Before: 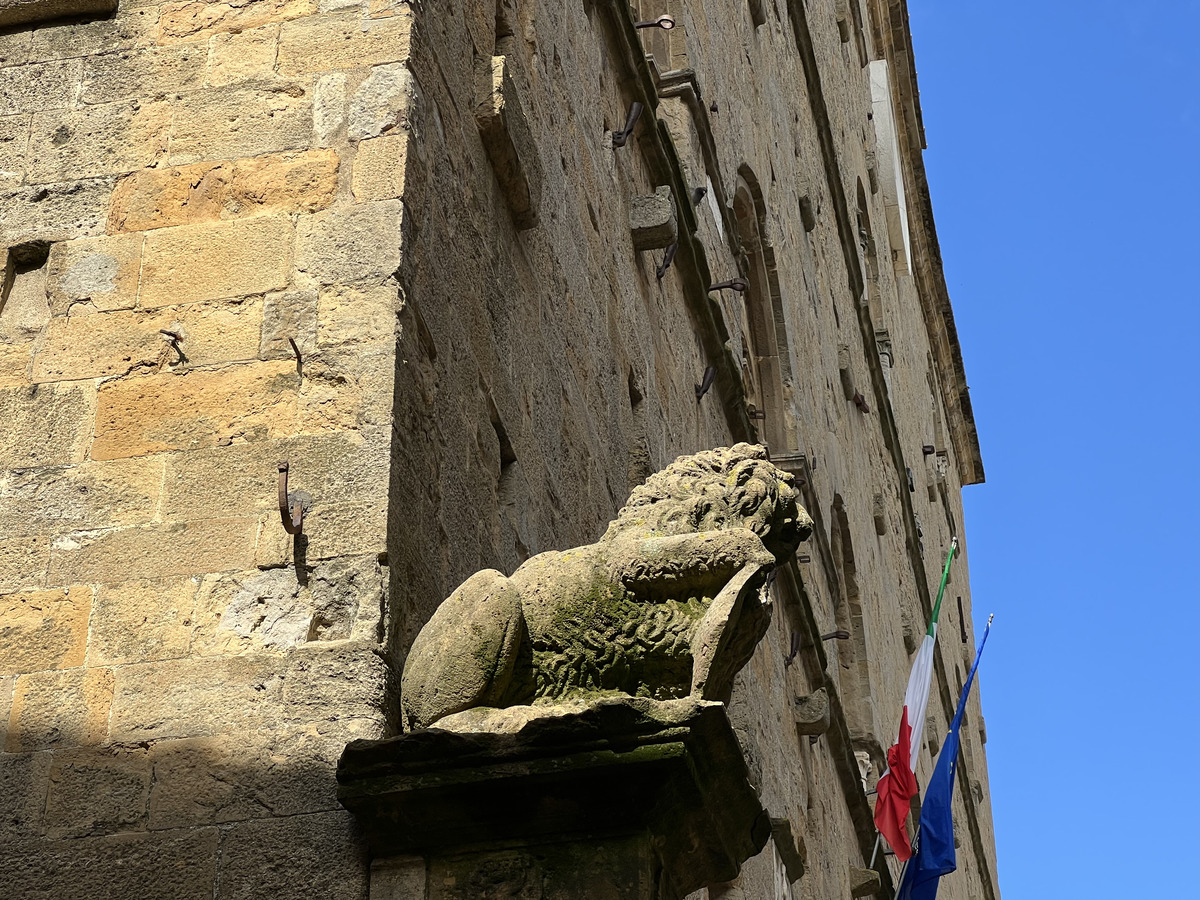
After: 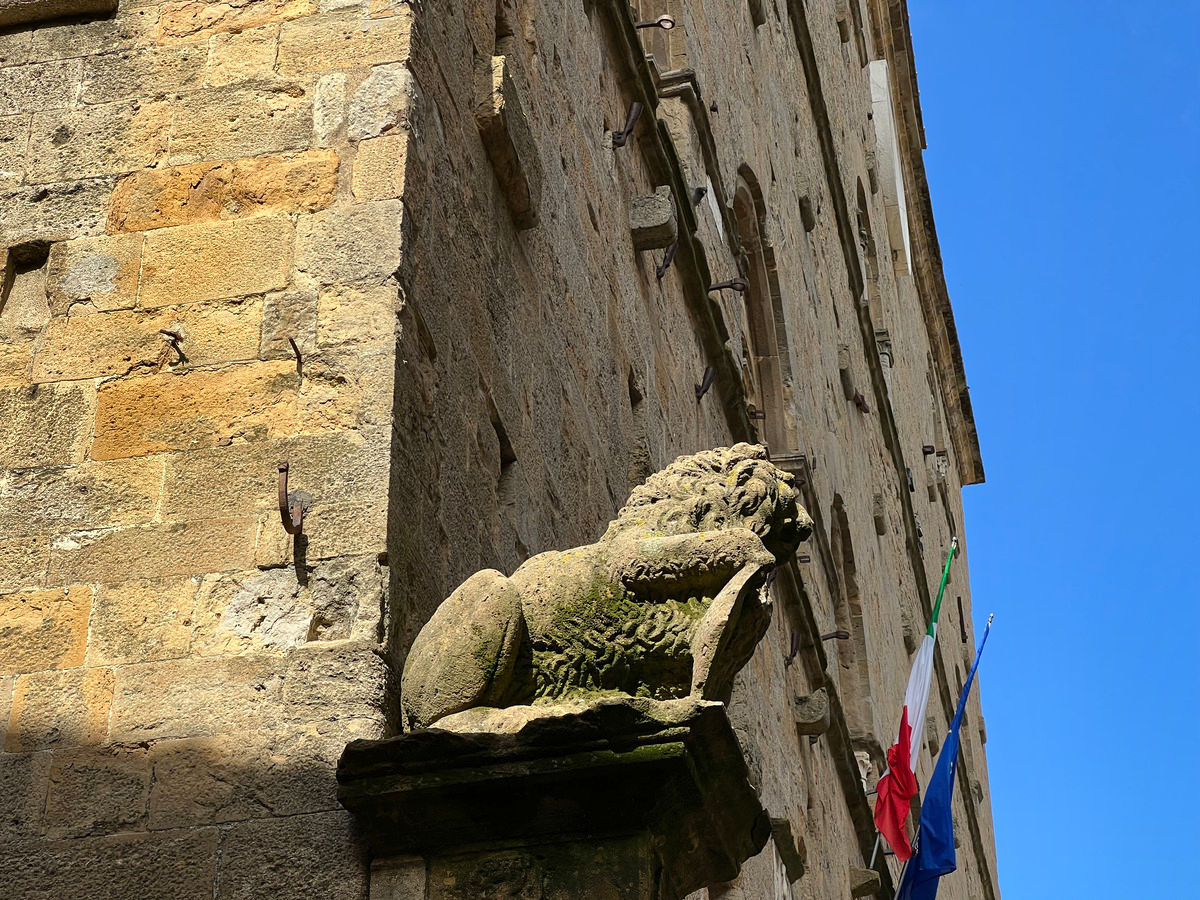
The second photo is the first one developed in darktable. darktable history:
shadows and highlights: radius 115.83, shadows 41.95, highlights -62.28, soften with gaussian
tone equalizer: mask exposure compensation -0.49 EV
